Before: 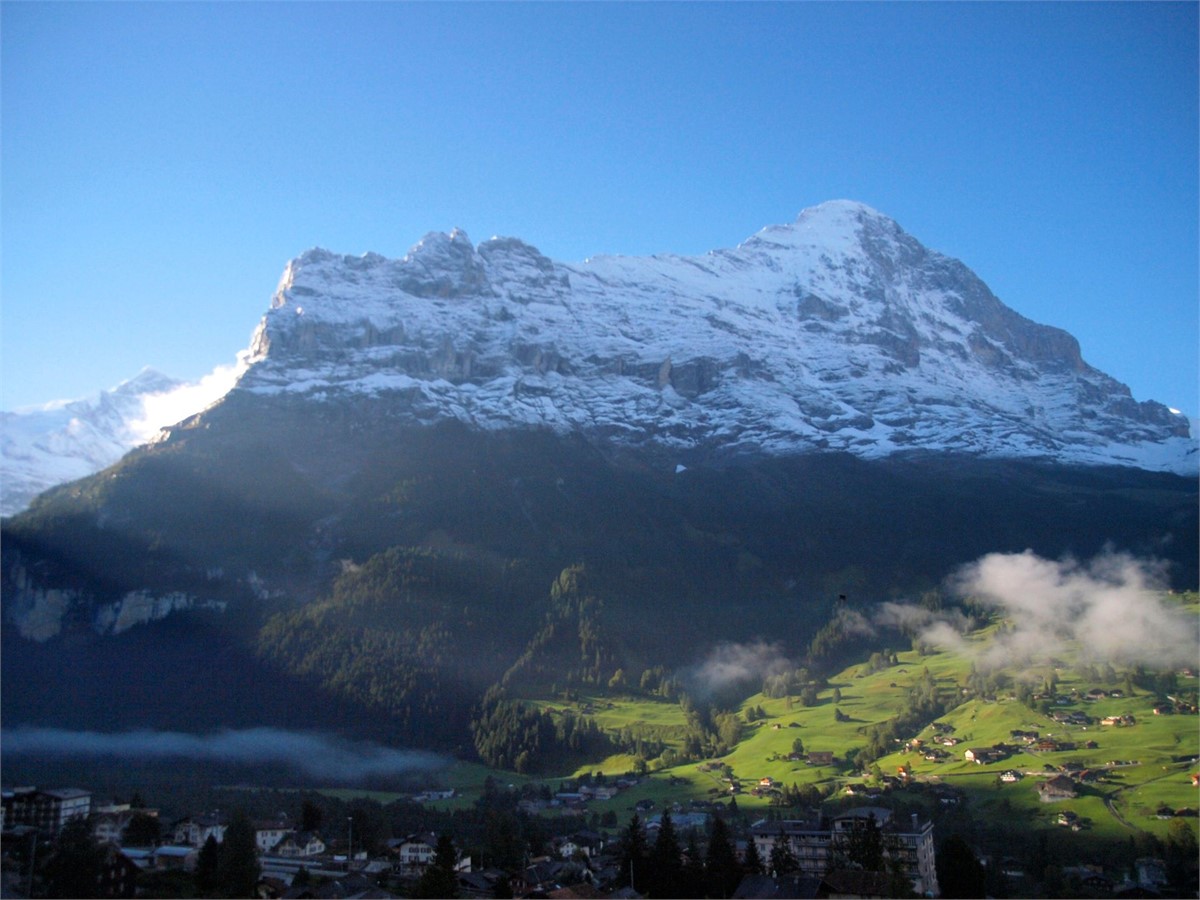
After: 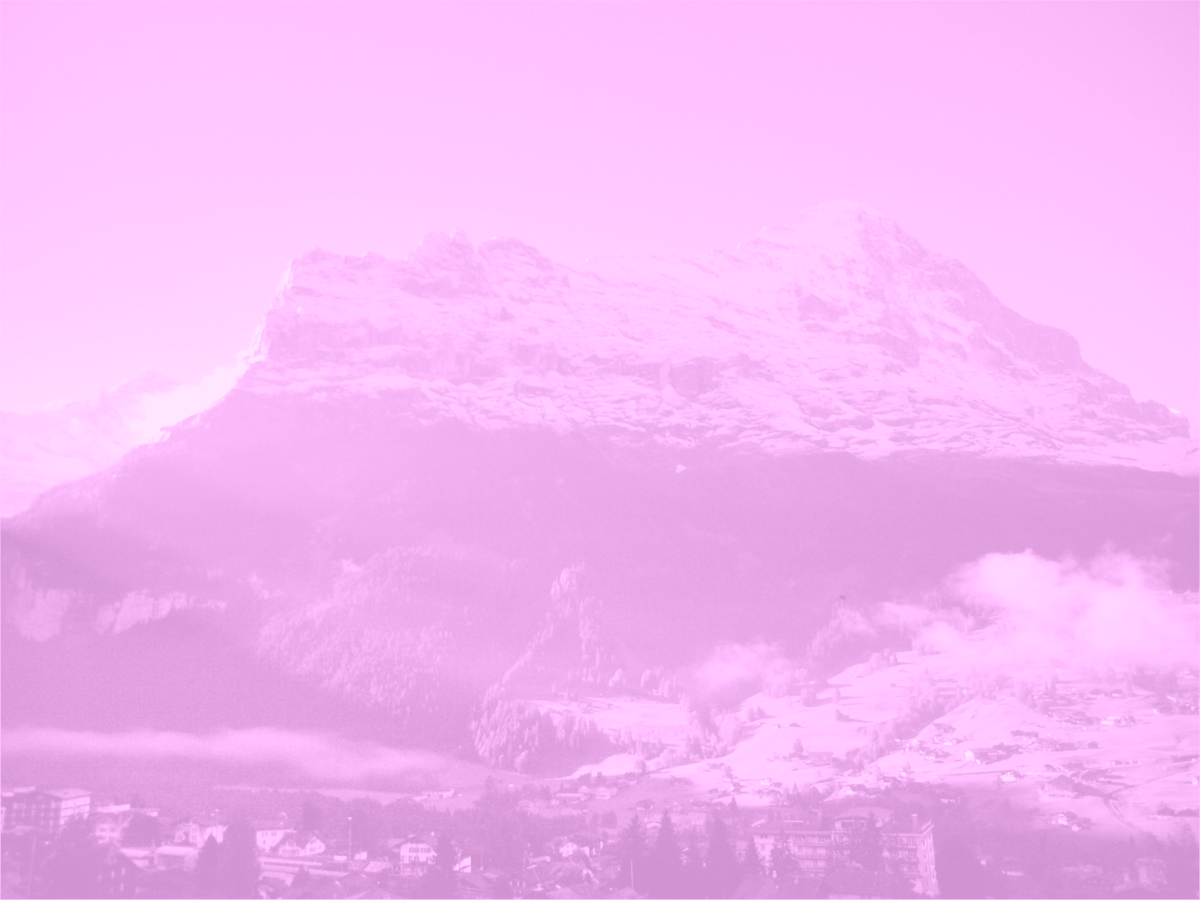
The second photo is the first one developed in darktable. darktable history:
shadows and highlights: shadows 60, highlights -60.23, soften with gaussian
rotate and perspective: automatic cropping original format, crop left 0, crop top 0
colorize: hue 331.2°, saturation 75%, source mix 30.28%, lightness 70.52%, version 1
